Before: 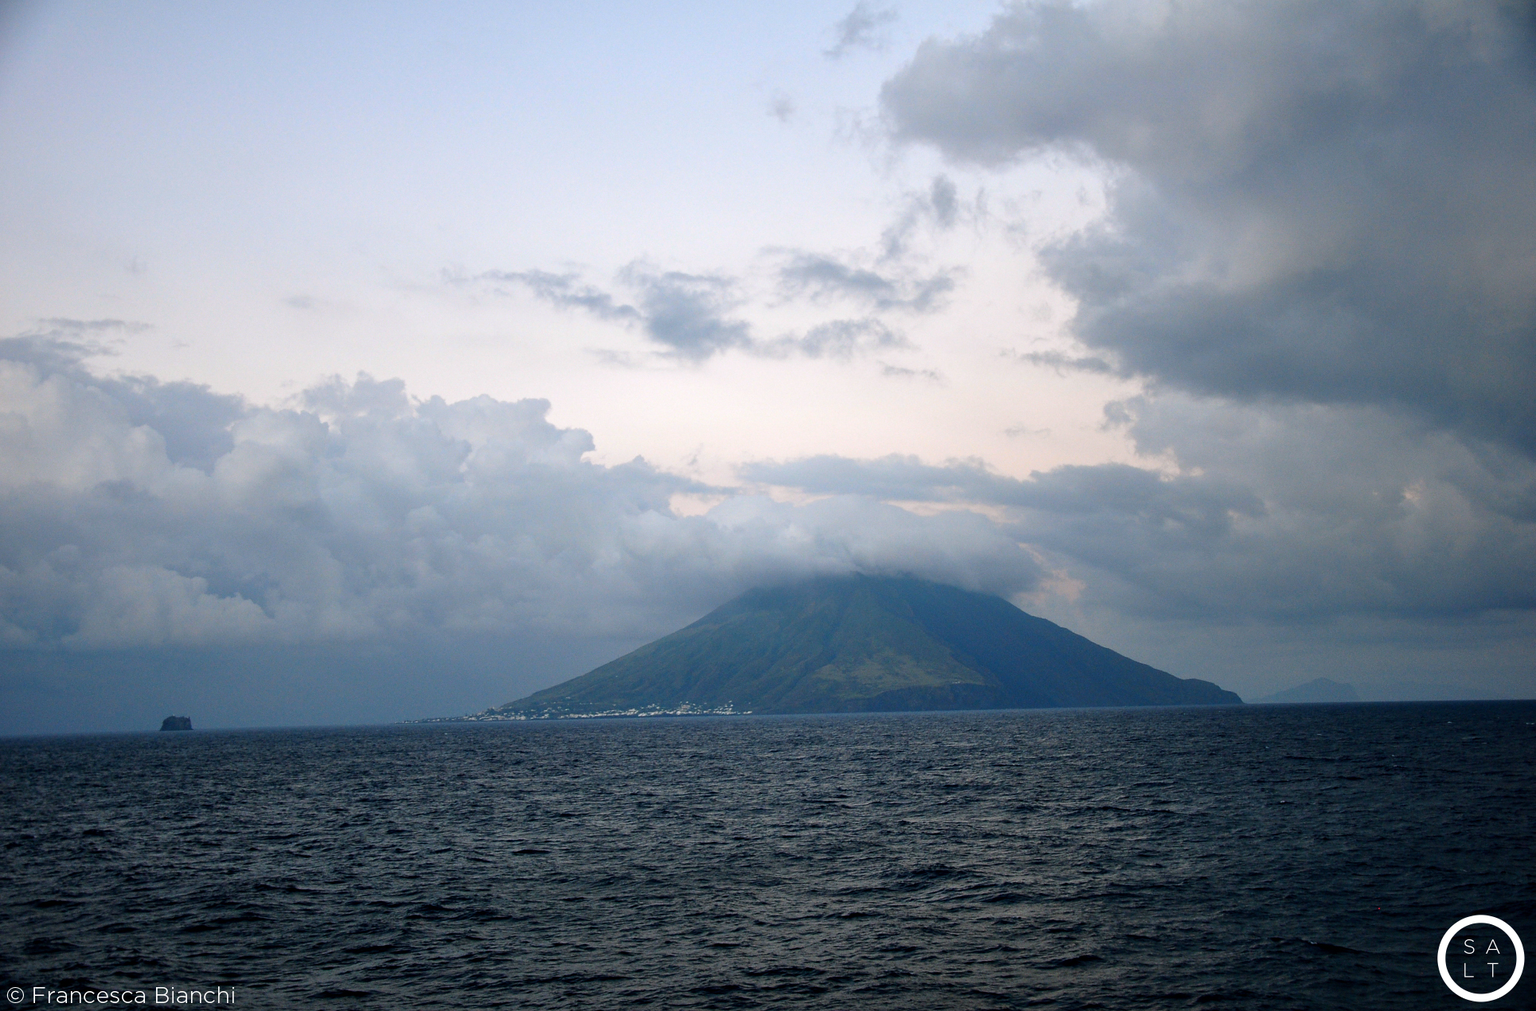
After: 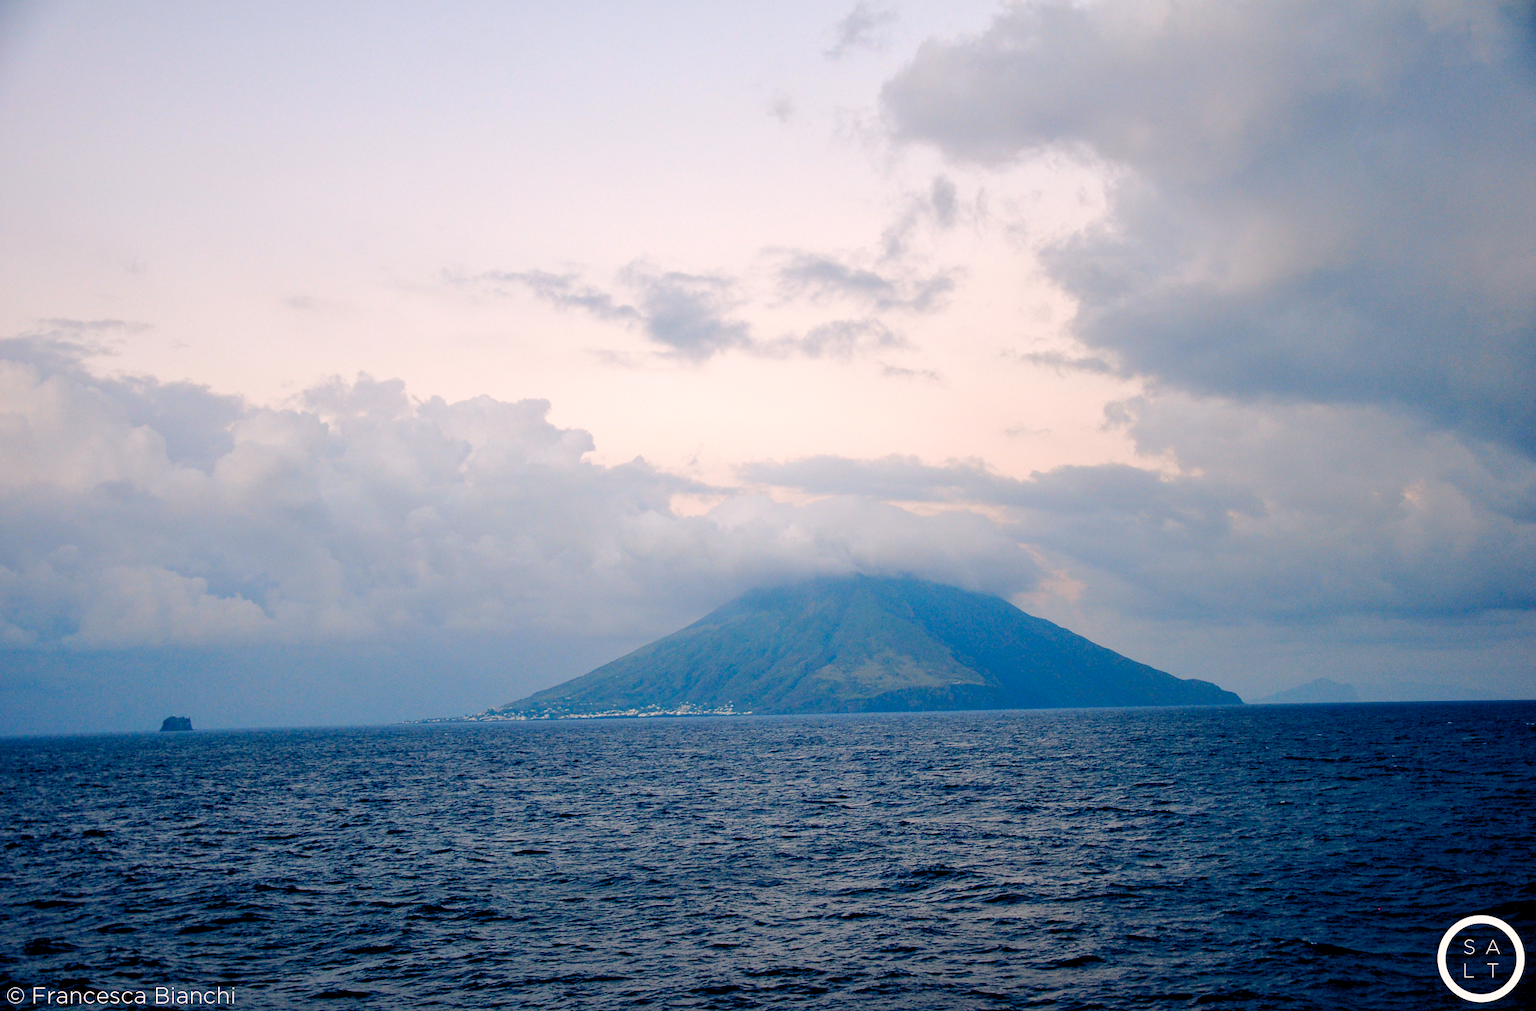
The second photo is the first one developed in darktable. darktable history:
color correction: highlights b* -0.006, saturation 1.06
color balance rgb: highlights gain › chroma 3.073%, highlights gain › hue 54.27°, global offset › luminance -0.278%, global offset › chroma 0.301%, global offset › hue 259.98°, perceptual saturation grading › global saturation 0.852%, perceptual saturation grading › highlights -19.88%, perceptual saturation grading › shadows 19.091%, perceptual brilliance grading › mid-tones 10.614%, perceptual brilliance grading › shadows 14.593%, global vibrance 20%
